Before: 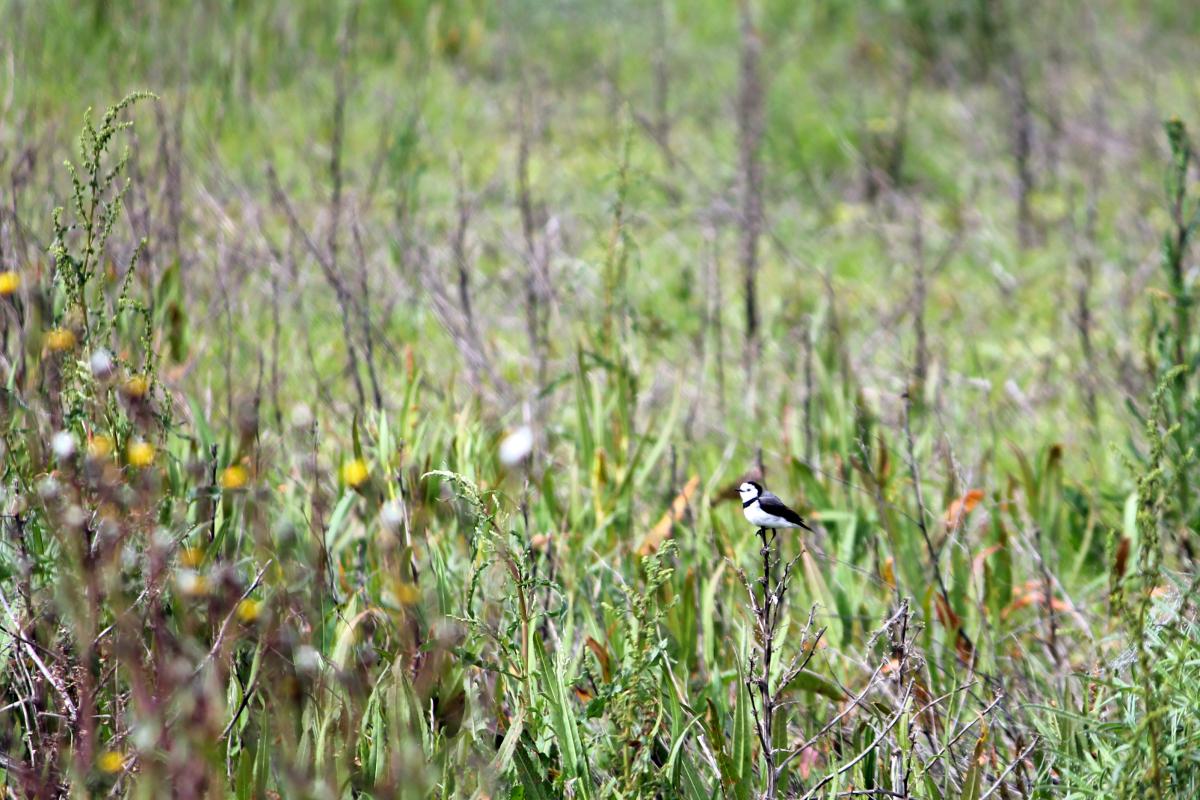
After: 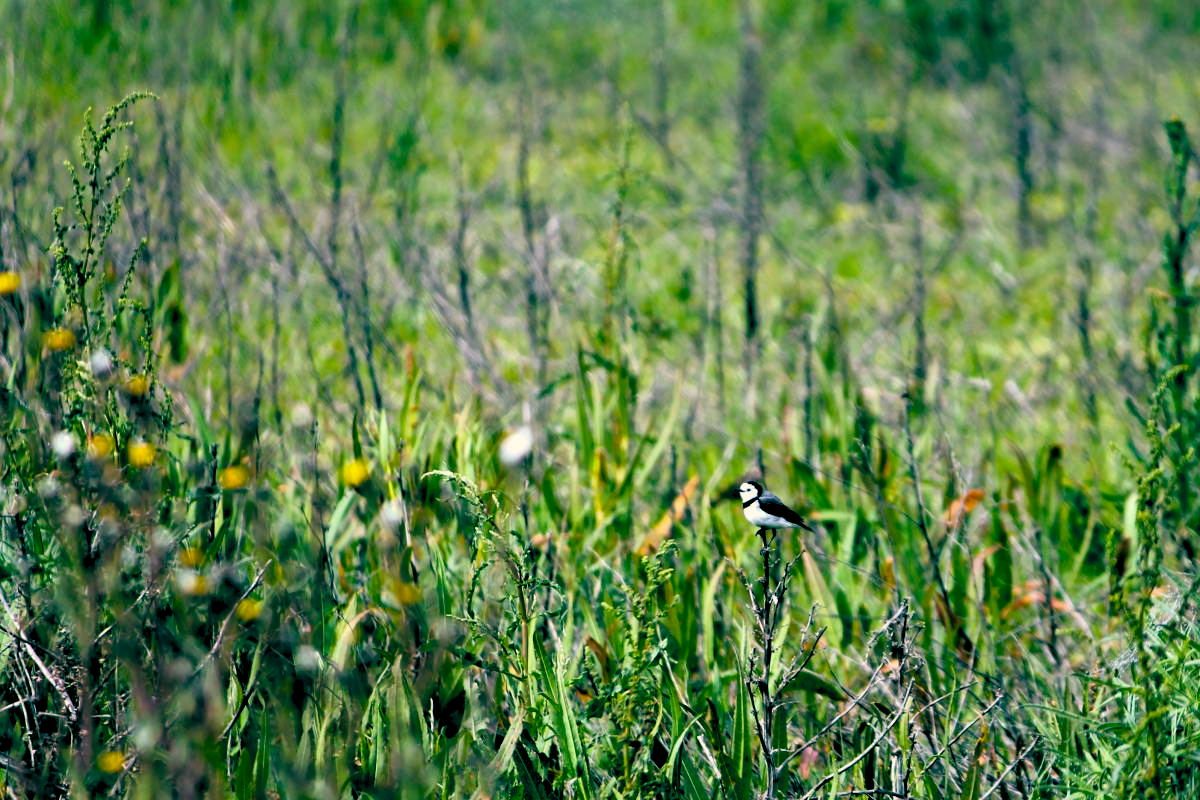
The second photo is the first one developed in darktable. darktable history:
color balance rgb: shadows lift › hue 87.81°, highlights gain › chroma 3.023%, highlights gain › hue 60°, global offset › luminance -0.532%, global offset › chroma 0.905%, global offset › hue 173.14°, perceptual saturation grading › global saturation 36.761%, perceptual saturation grading › shadows 35.448%
levels: levels [0.116, 0.574, 1]
